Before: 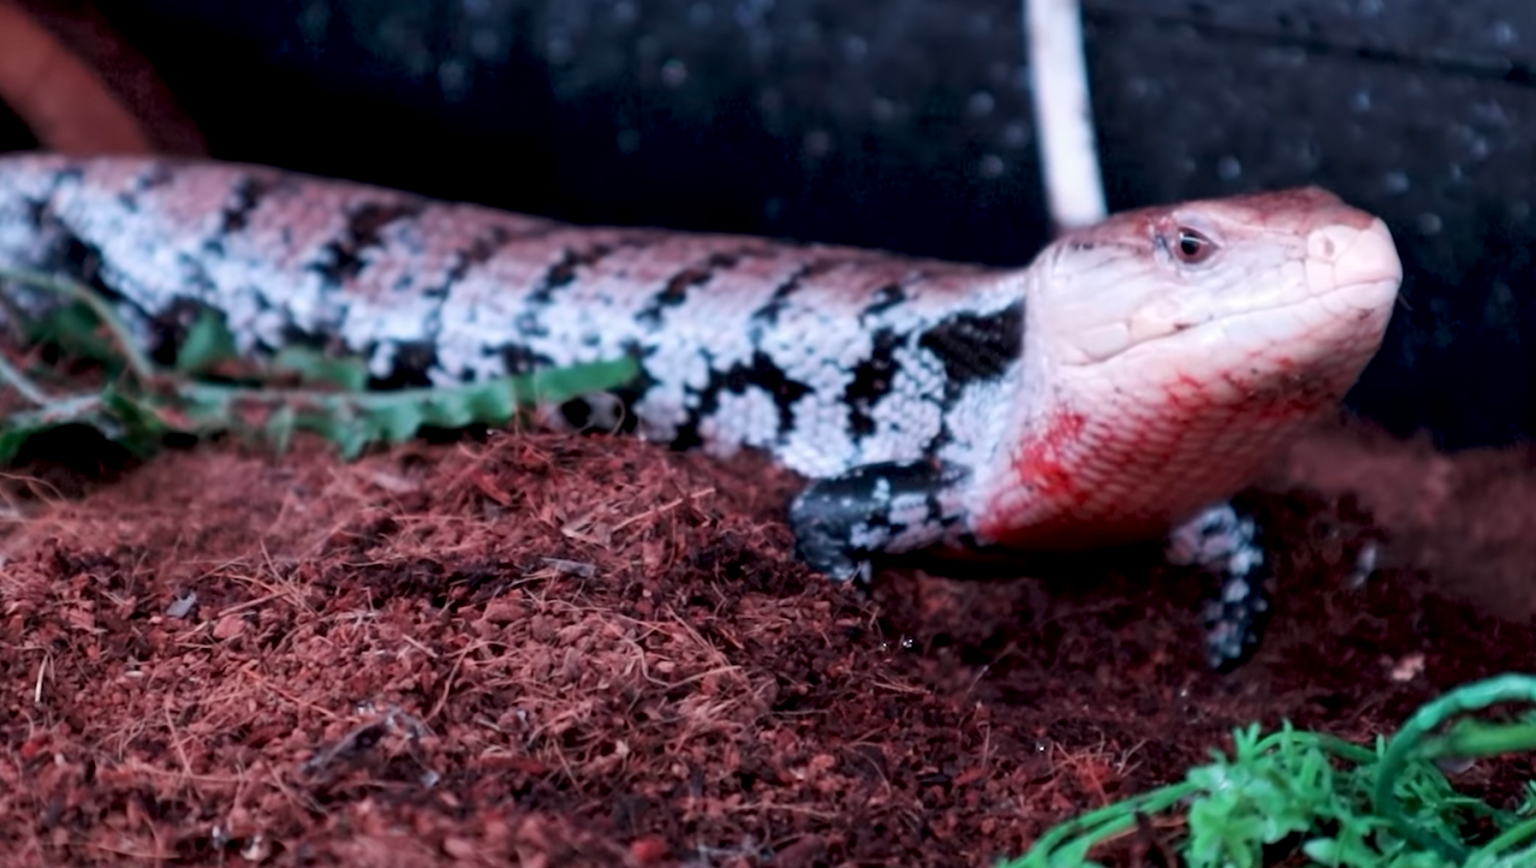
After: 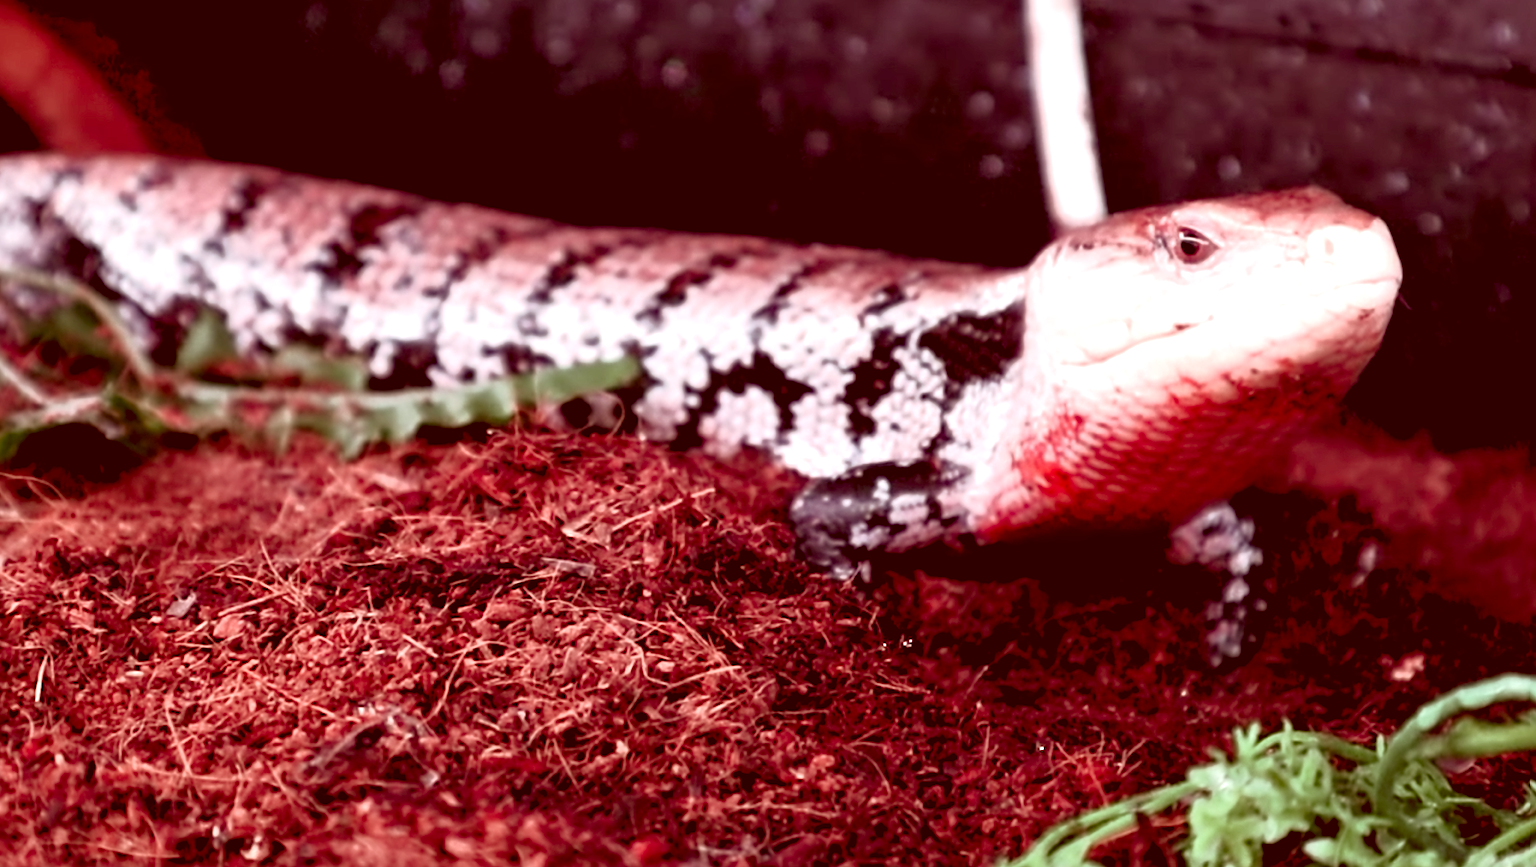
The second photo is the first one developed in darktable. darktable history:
color balance rgb: highlights gain › chroma 2.977%, highlights gain › hue 76.82°, perceptual saturation grading › global saturation 20%, perceptual saturation grading › highlights -50.057%, perceptual saturation grading › shadows 31.051%, contrast 4.265%
exposure: exposure 0.77 EV, compensate highlight preservation false
color correction: highlights a* 9.5, highlights b* 8.85, shadows a* 39.6, shadows b* 39.39, saturation 0.796
base curve: curves: ch0 [(0, 0) (0.303, 0.277) (1, 1)], preserve colors none
sharpen: on, module defaults
tone curve: curves: ch0 [(0.013, 0) (0.061, 0.068) (0.239, 0.256) (0.502, 0.505) (0.683, 0.676) (0.761, 0.773) (0.858, 0.858) (0.987, 0.945)]; ch1 [(0, 0) (0.172, 0.123) (0.304, 0.267) (0.414, 0.395) (0.472, 0.473) (0.502, 0.508) (0.521, 0.528) (0.583, 0.595) (0.654, 0.673) (0.728, 0.761) (1, 1)]; ch2 [(0, 0) (0.411, 0.424) (0.485, 0.476) (0.502, 0.502) (0.553, 0.557) (0.57, 0.576) (1, 1)], color space Lab, linked channels, preserve colors none
